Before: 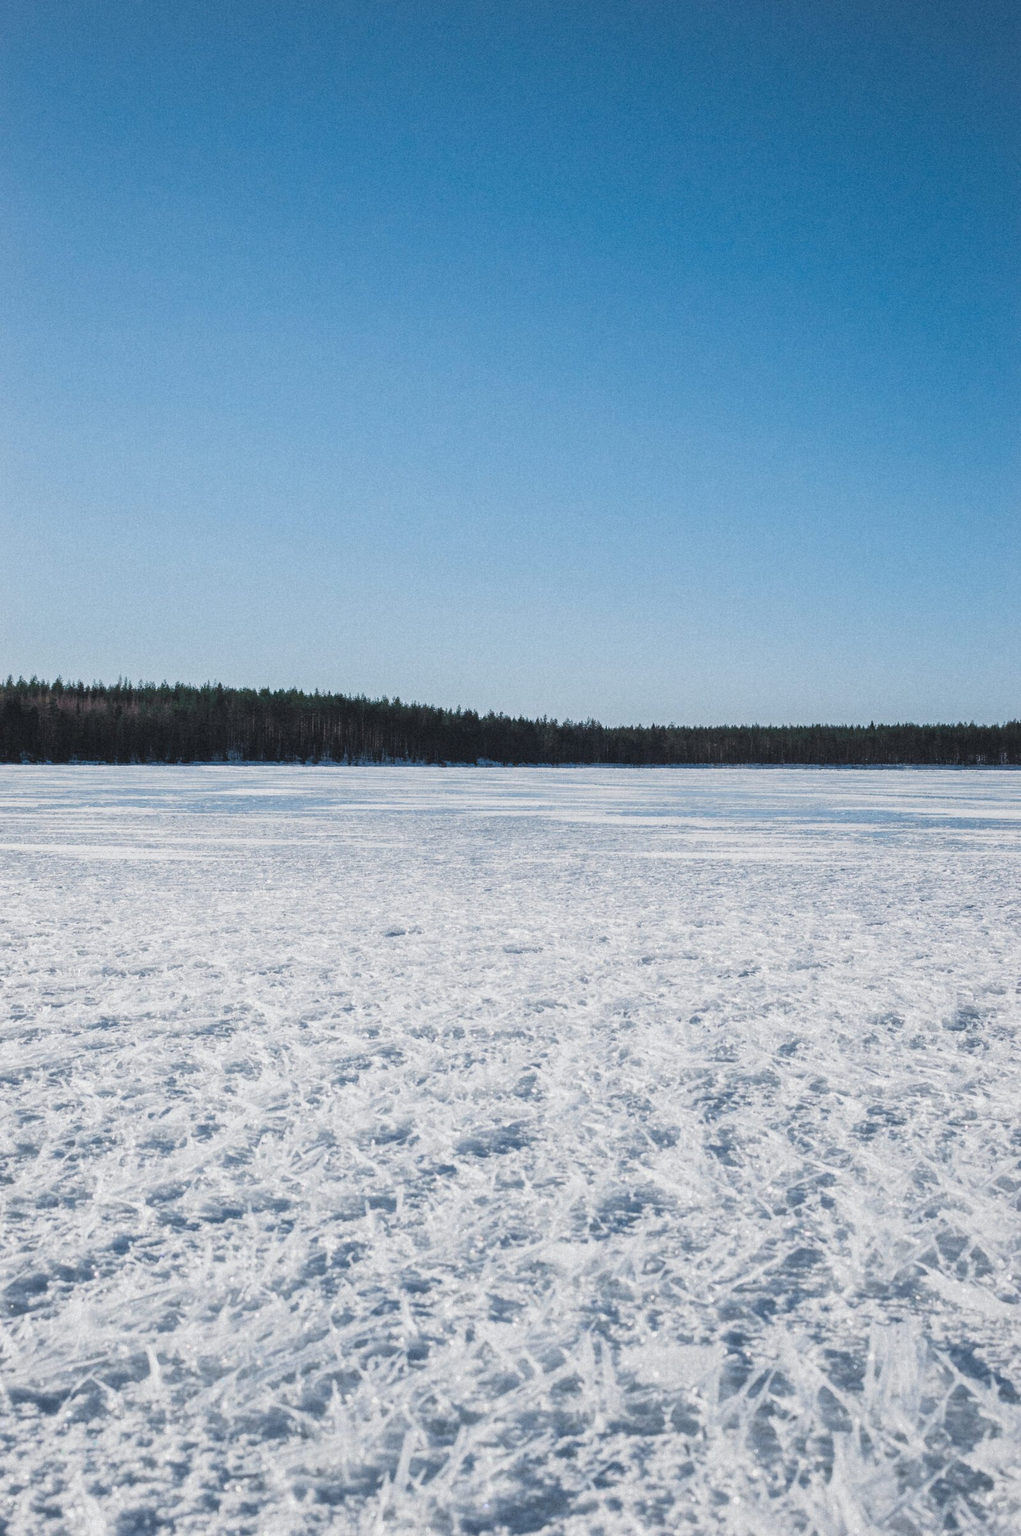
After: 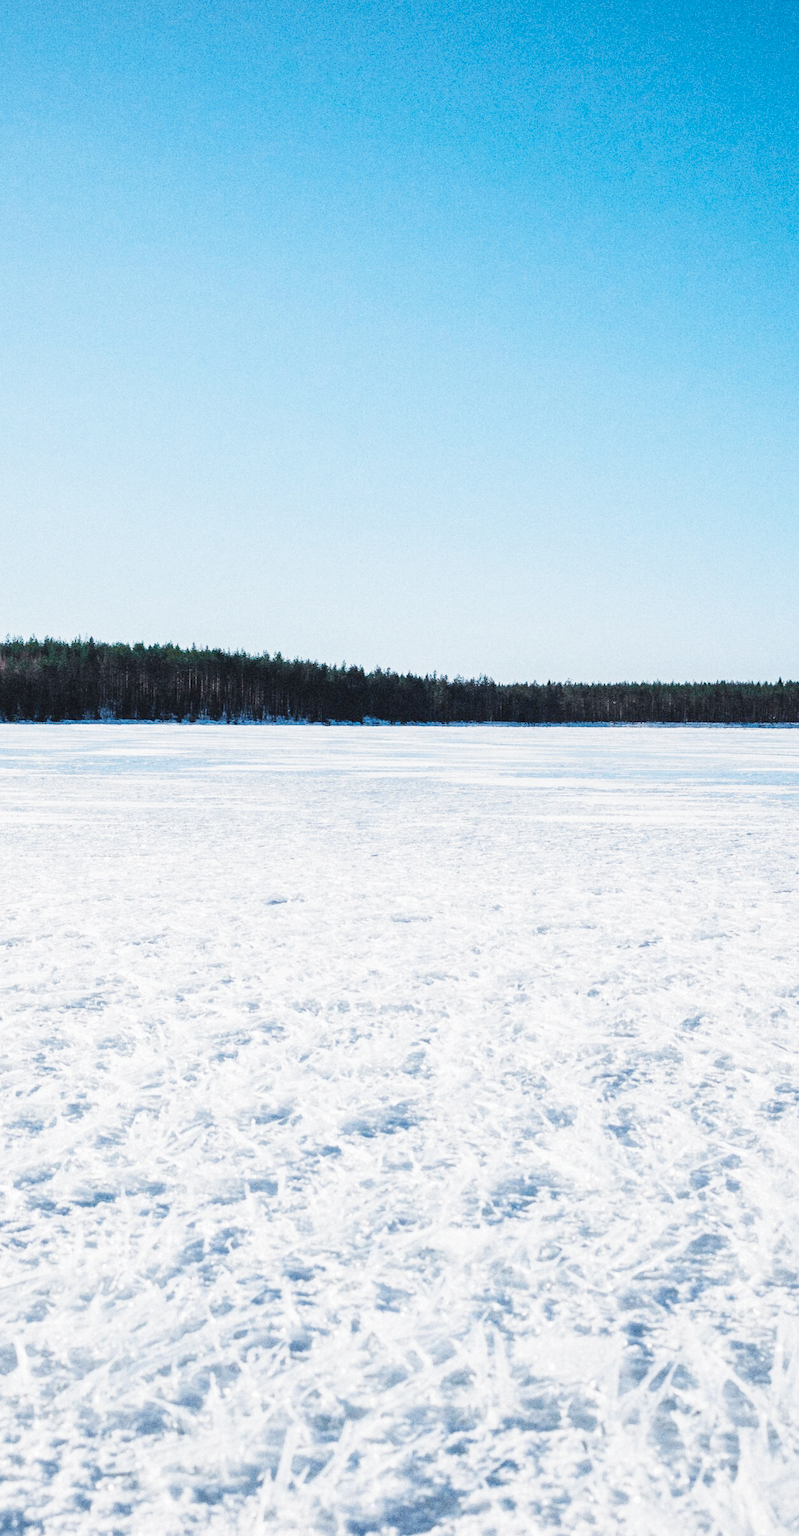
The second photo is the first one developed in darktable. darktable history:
base curve: curves: ch0 [(0, 0.003) (0.001, 0.002) (0.006, 0.004) (0.02, 0.022) (0.048, 0.086) (0.094, 0.234) (0.162, 0.431) (0.258, 0.629) (0.385, 0.8) (0.548, 0.918) (0.751, 0.988) (1, 1)], preserve colors none
crop and rotate: left 13.15%, top 5.251%, right 12.609%
rgb curve: curves: ch0 [(0, 0) (0.175, 0.154) (0.785, 0.663) (1, 1)]
